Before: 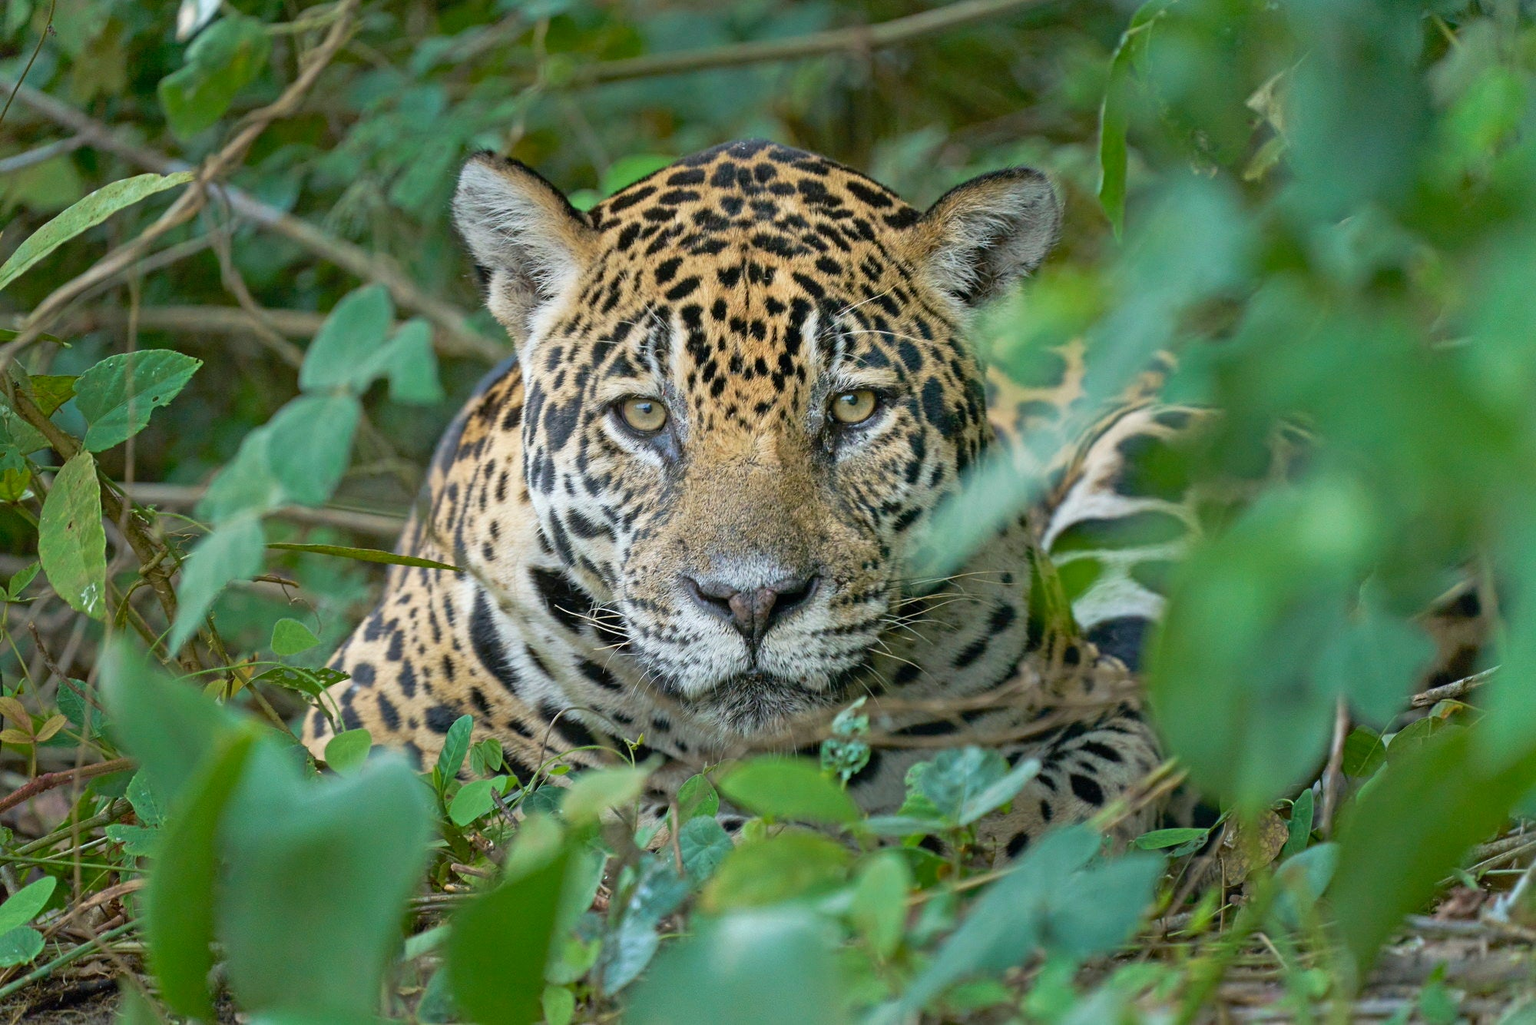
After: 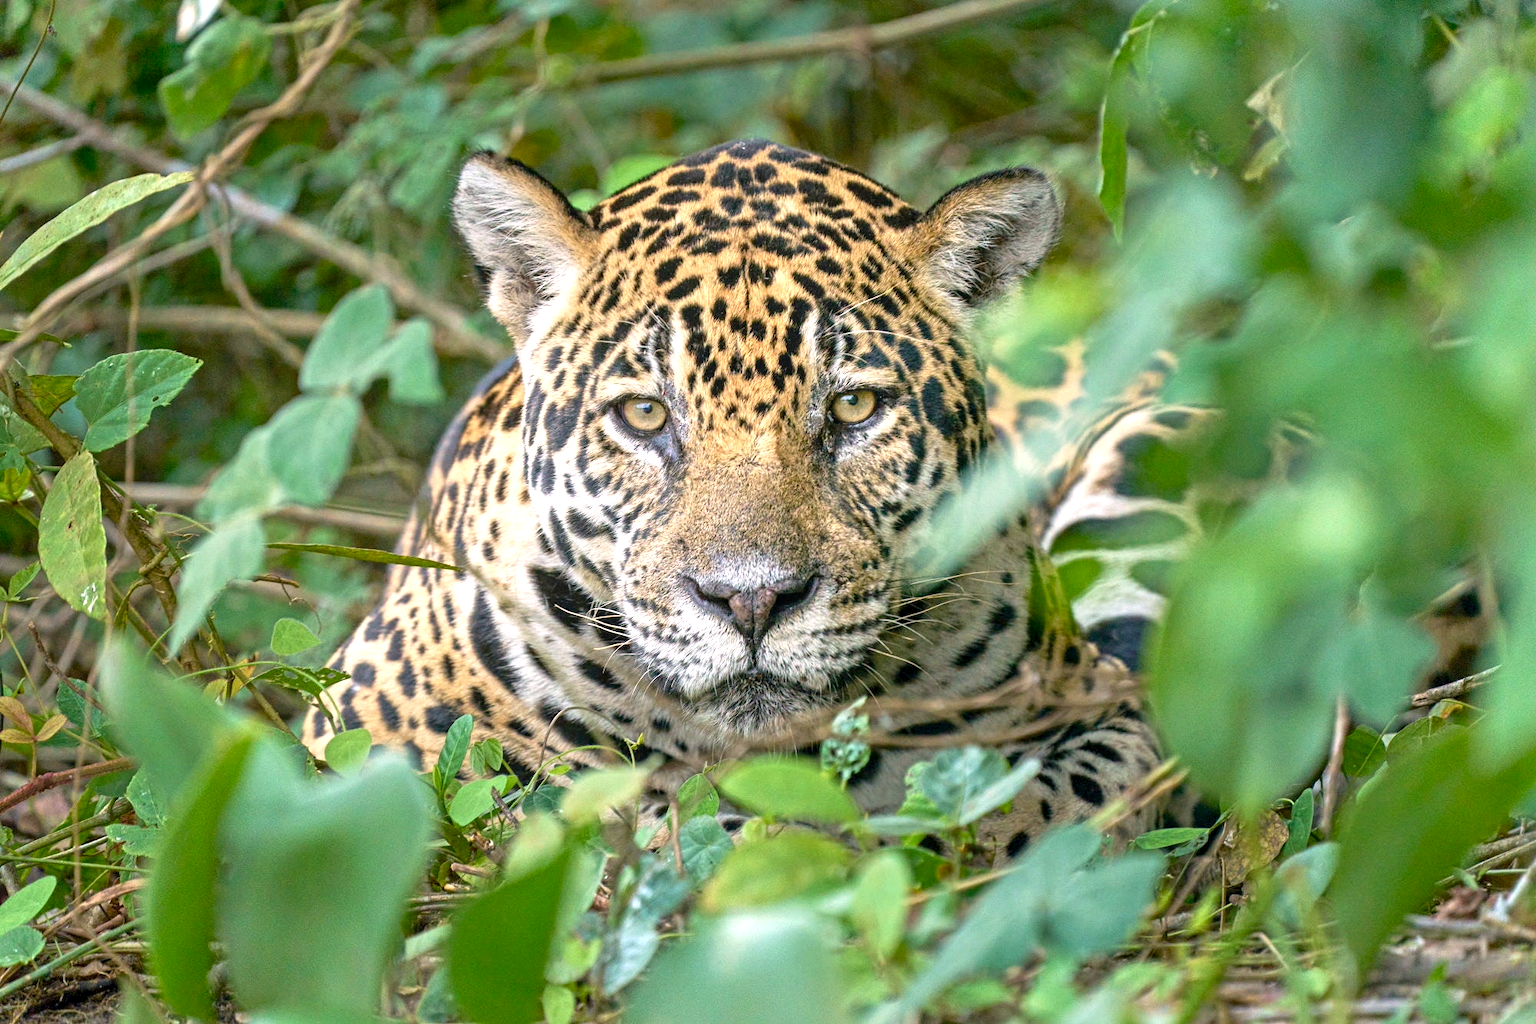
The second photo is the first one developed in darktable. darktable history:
local contrast: on, module defaults
color correction: highlights a* 7.79, highlights b* 4.39
color balance rgb: shadows lift › chroma 0.973%, shadows lift › hue 113.11°, white fulcrum 1.01 EV, perceptual saturation grading › global saturation -2.17%, perceptual saturation grading › highlights -7.311%, perceptual saturation grading › mid-tones 8.263%, perceptual saturation grading › shadows 3.368%, global vibrance 15.895%, saturation formula JzAzBz (2021)
exposure: black level correction 0, exposure 0.695 EV, compensate highlight preservation false
